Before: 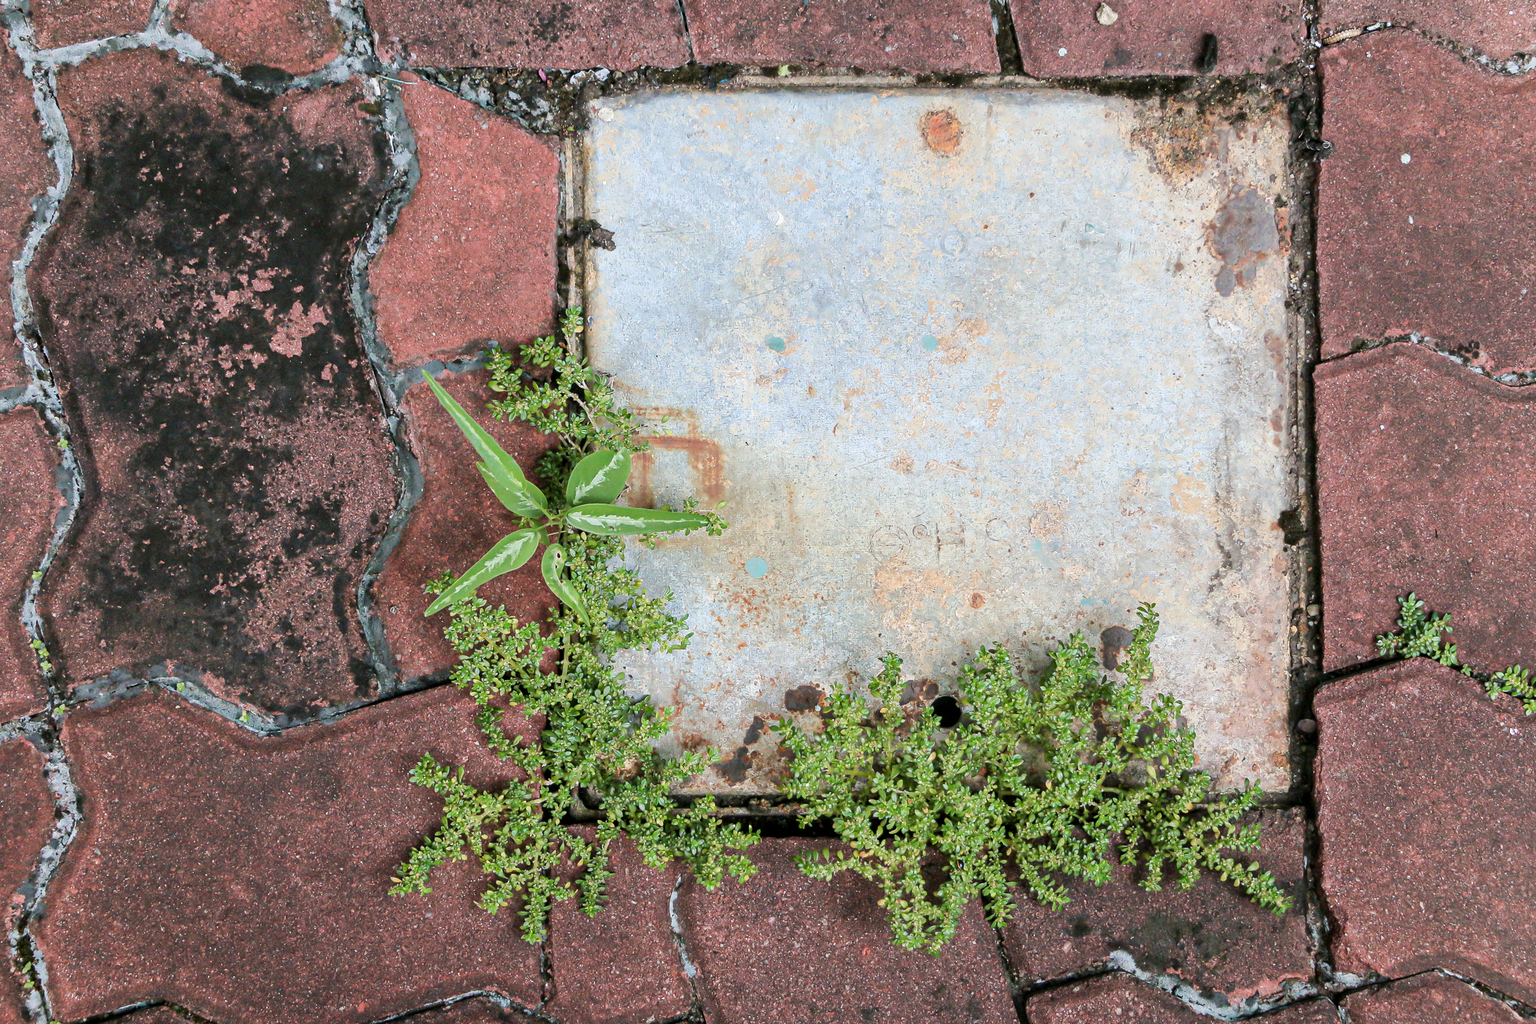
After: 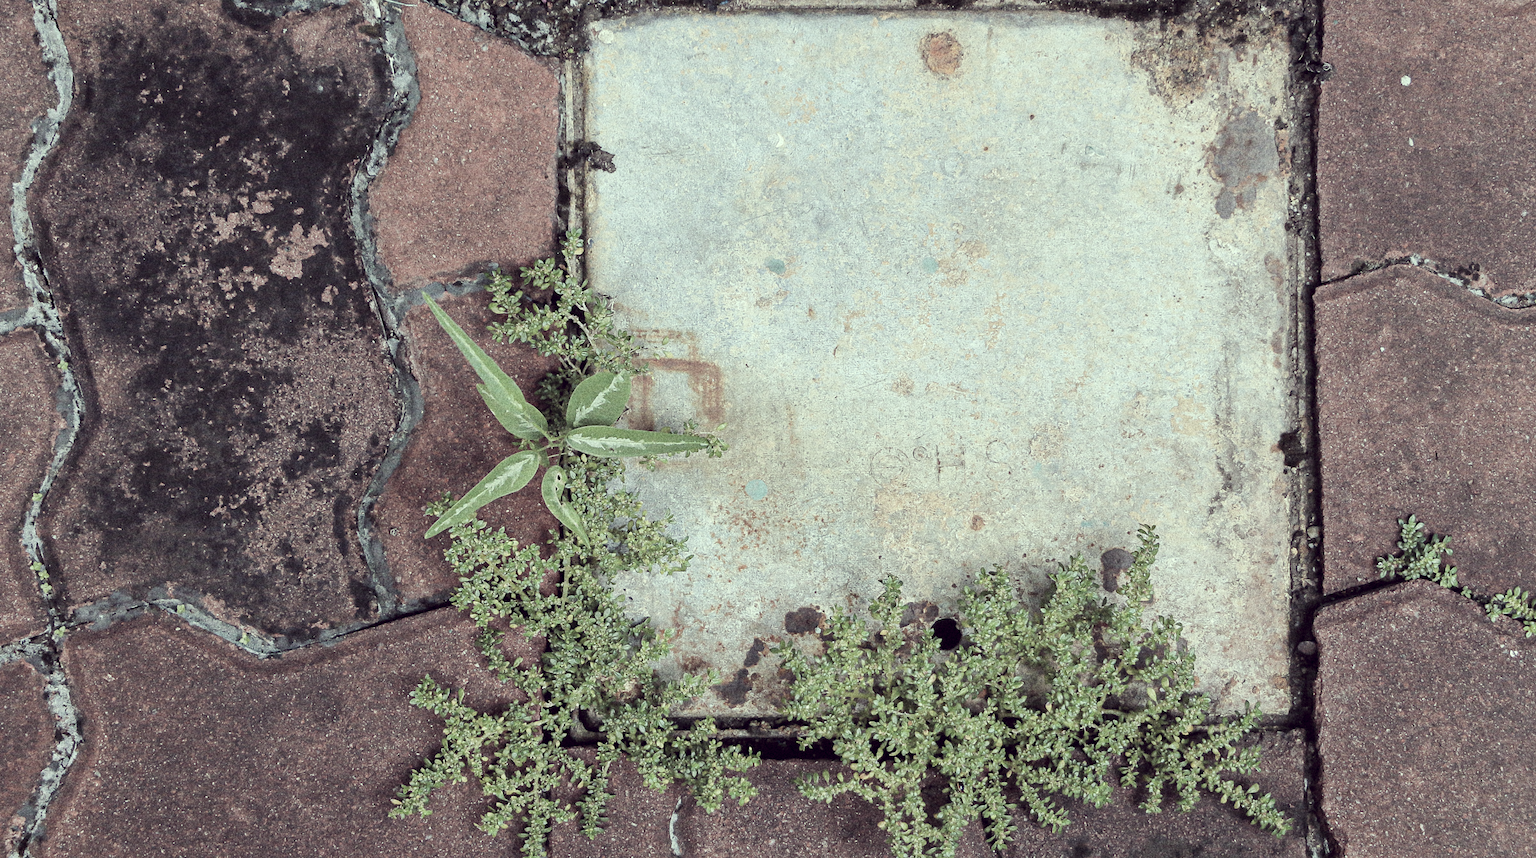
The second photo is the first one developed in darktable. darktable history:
crop: top 7.625%, bottom 8.027%
grain: coarseness 14.49 ISO, strength 48.04%, mid-tones bias 35%
color correction: highlights a* -20.17, highlights b* 20.27, shadows a* 20.03, shadows b* -20.46, saturation 0.43
